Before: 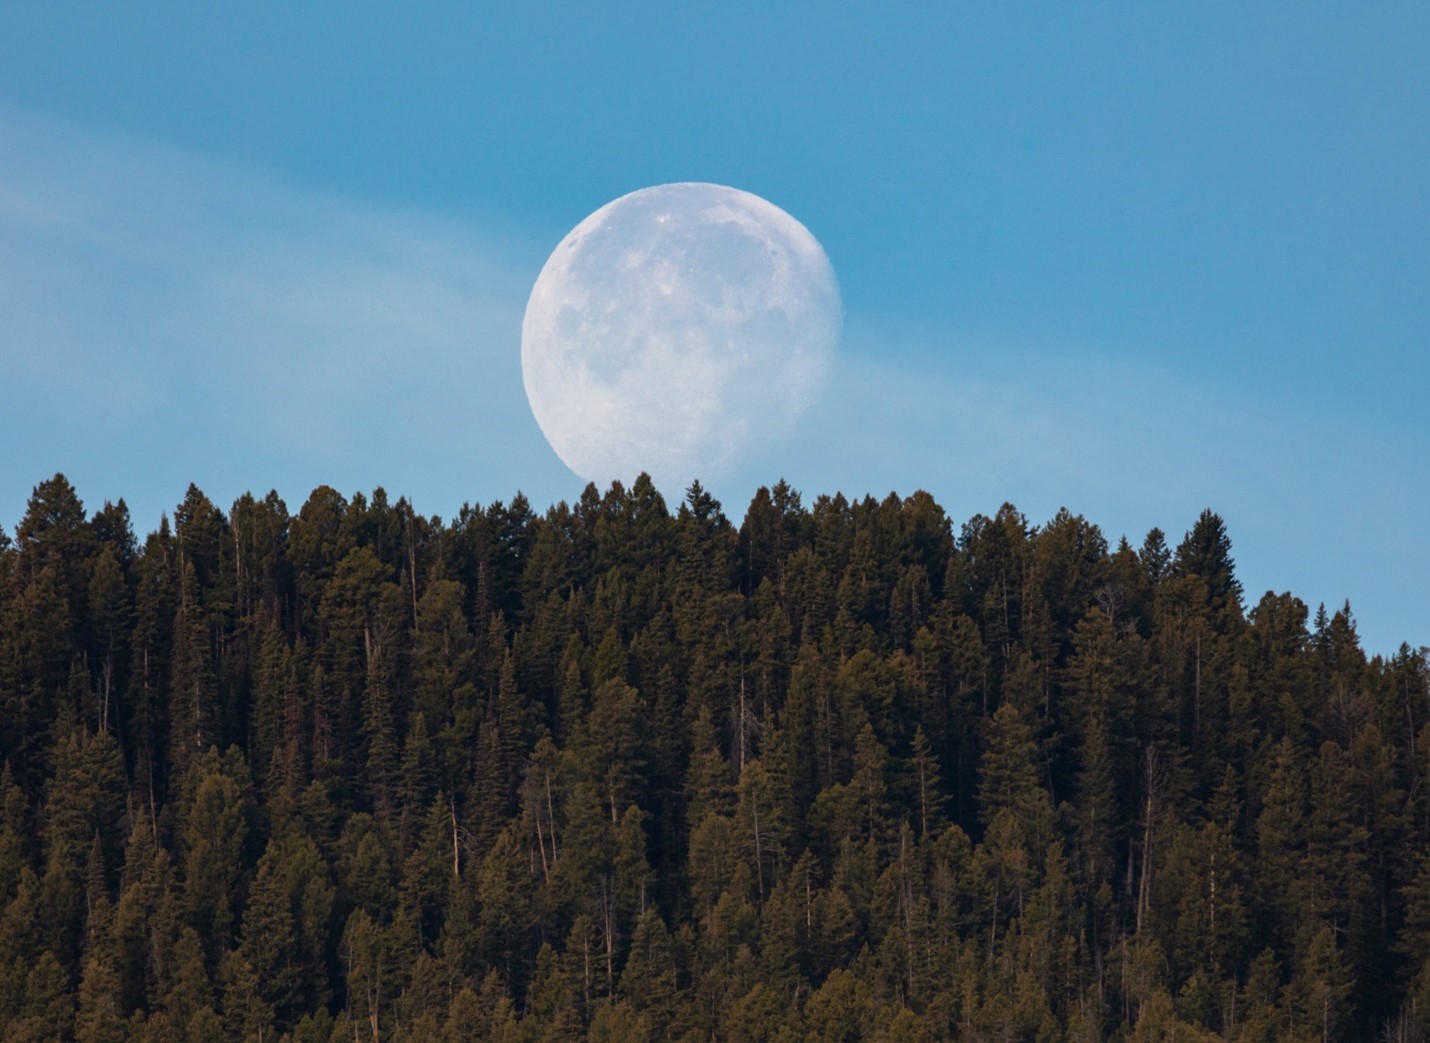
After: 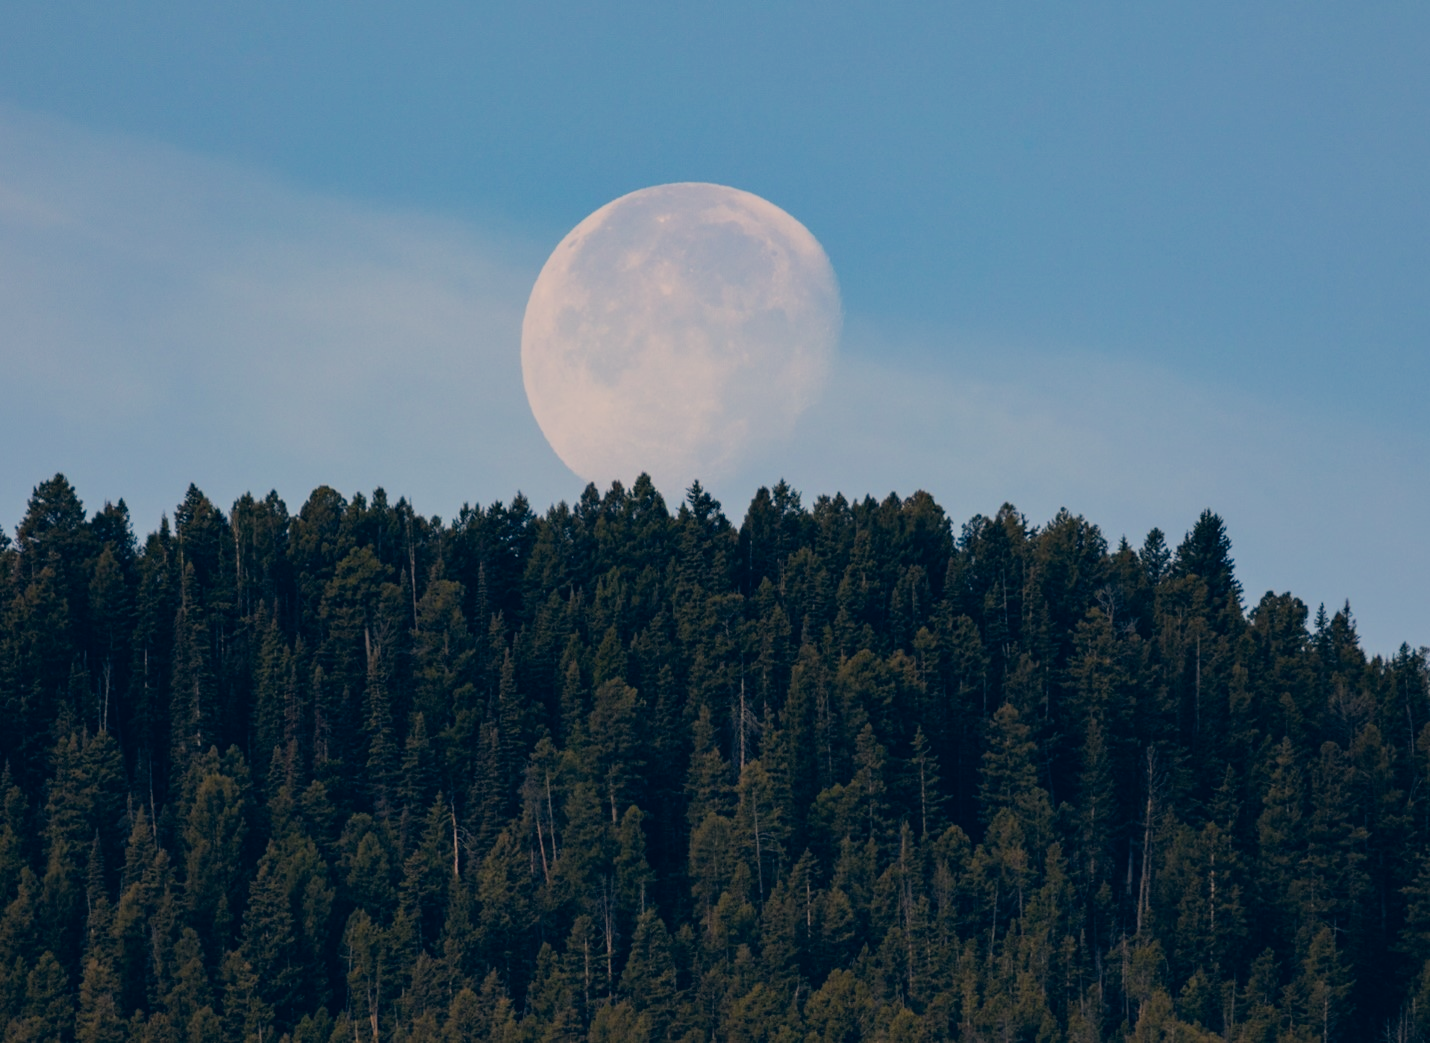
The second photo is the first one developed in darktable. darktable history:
color correction: highlights a* 10.32, highlights b* 14.66, shadows a* -9.59, shadows b* -15.02
filmic rgb: black relative exposure -16 EV, white relative exposure 6.92 EV, hardness 4.7
